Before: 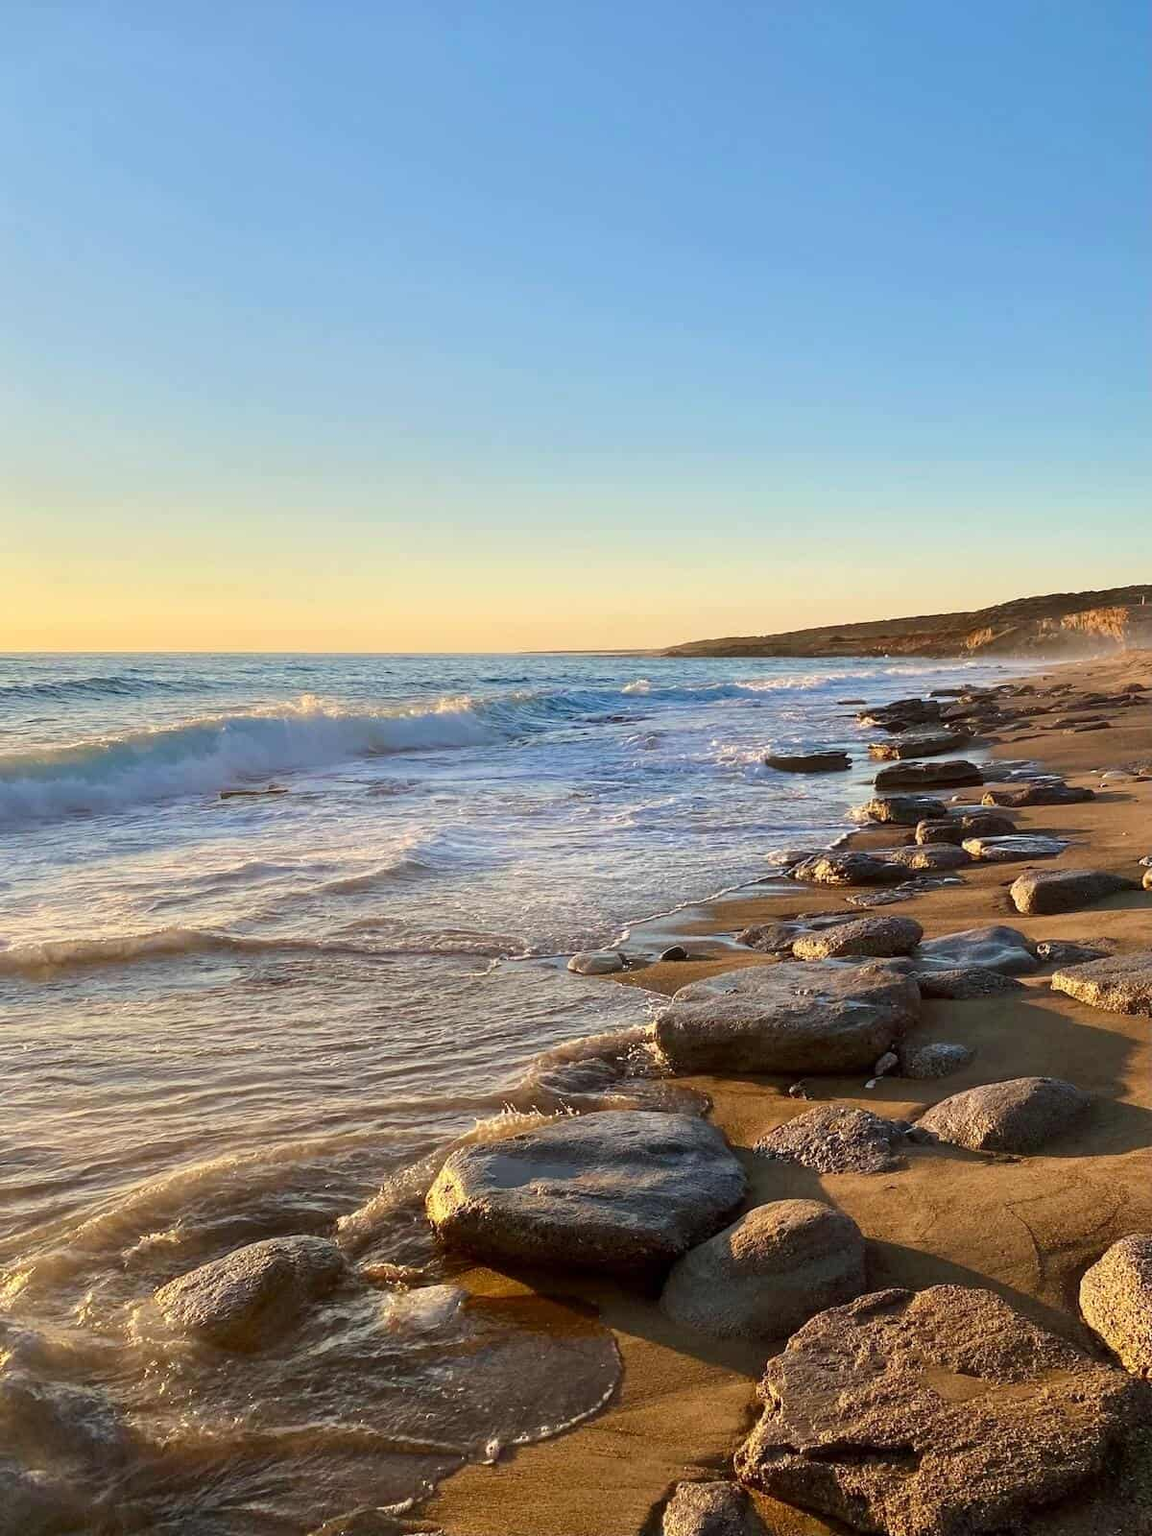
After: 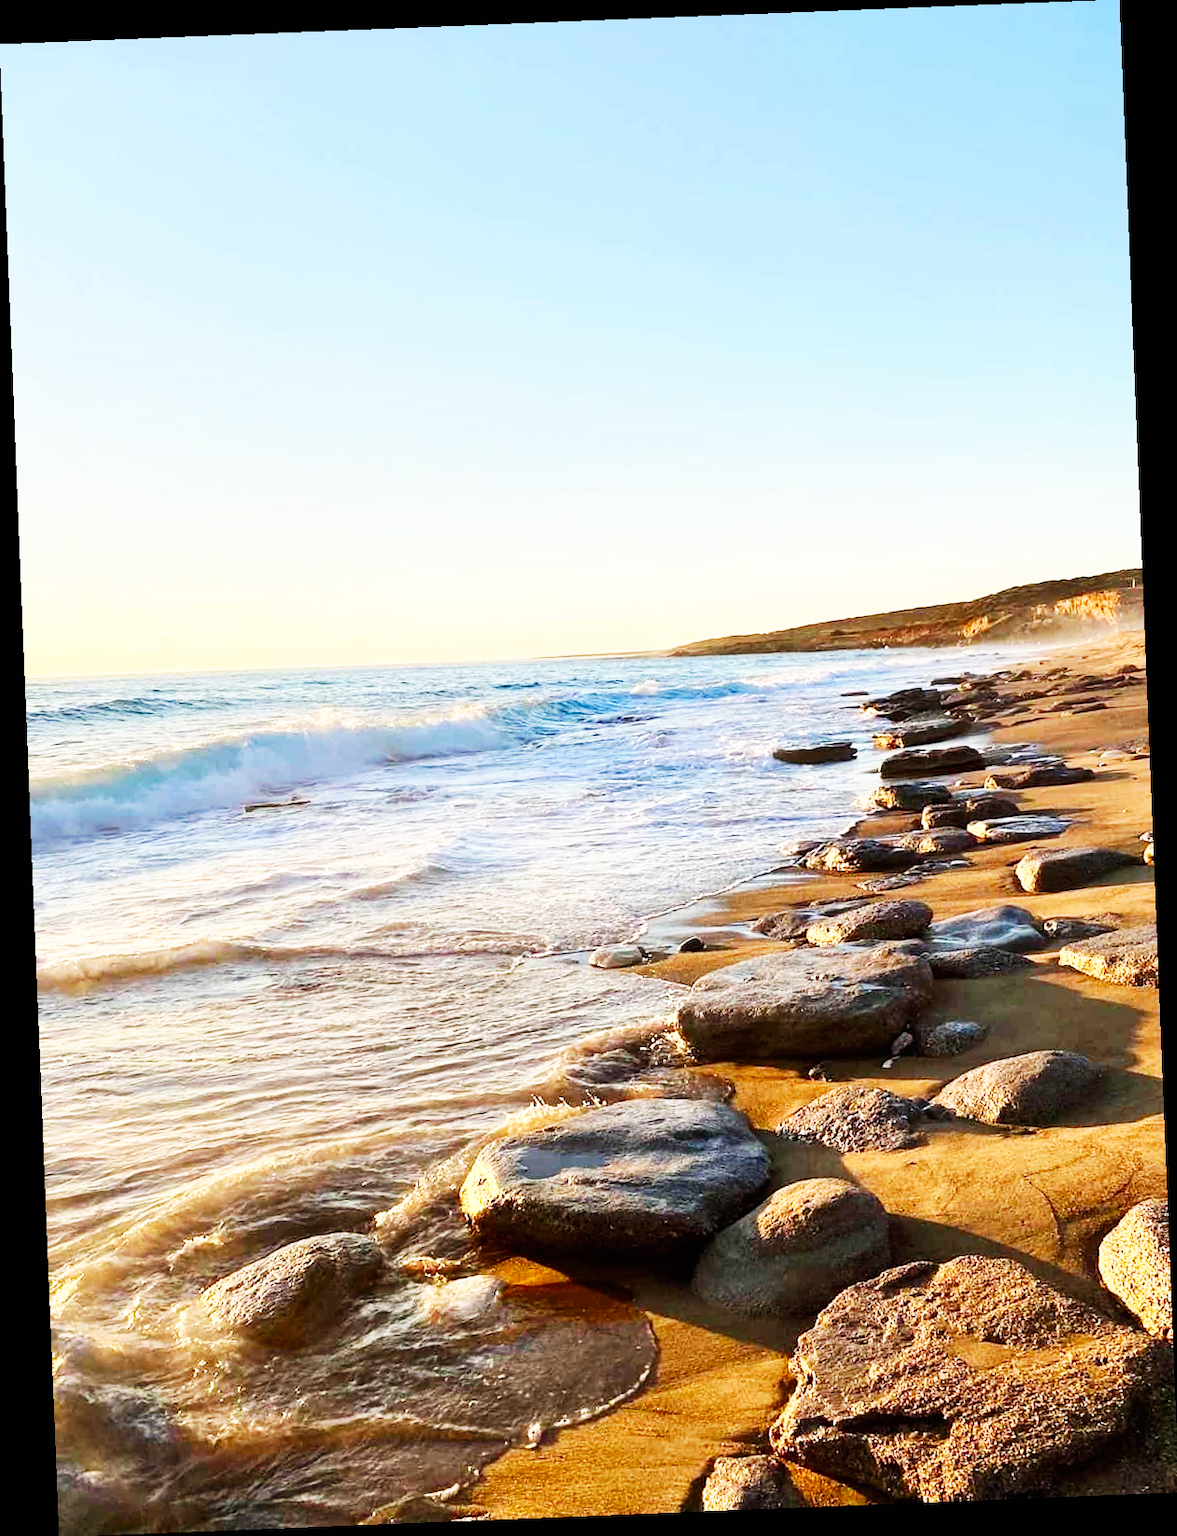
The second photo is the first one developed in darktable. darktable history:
rotate and perspective: rotation -2.29°, automatic cropping off
base curve: curves: ch0 [(0, 0) (0.007, 0.004) (0.027, 0.03) (0.046, 0.07) (0.207, 0.54) (0.442, 0.872) (0.673, 0.972) (1, 1)], preserve colors none
white balance: red 1, blue 1
